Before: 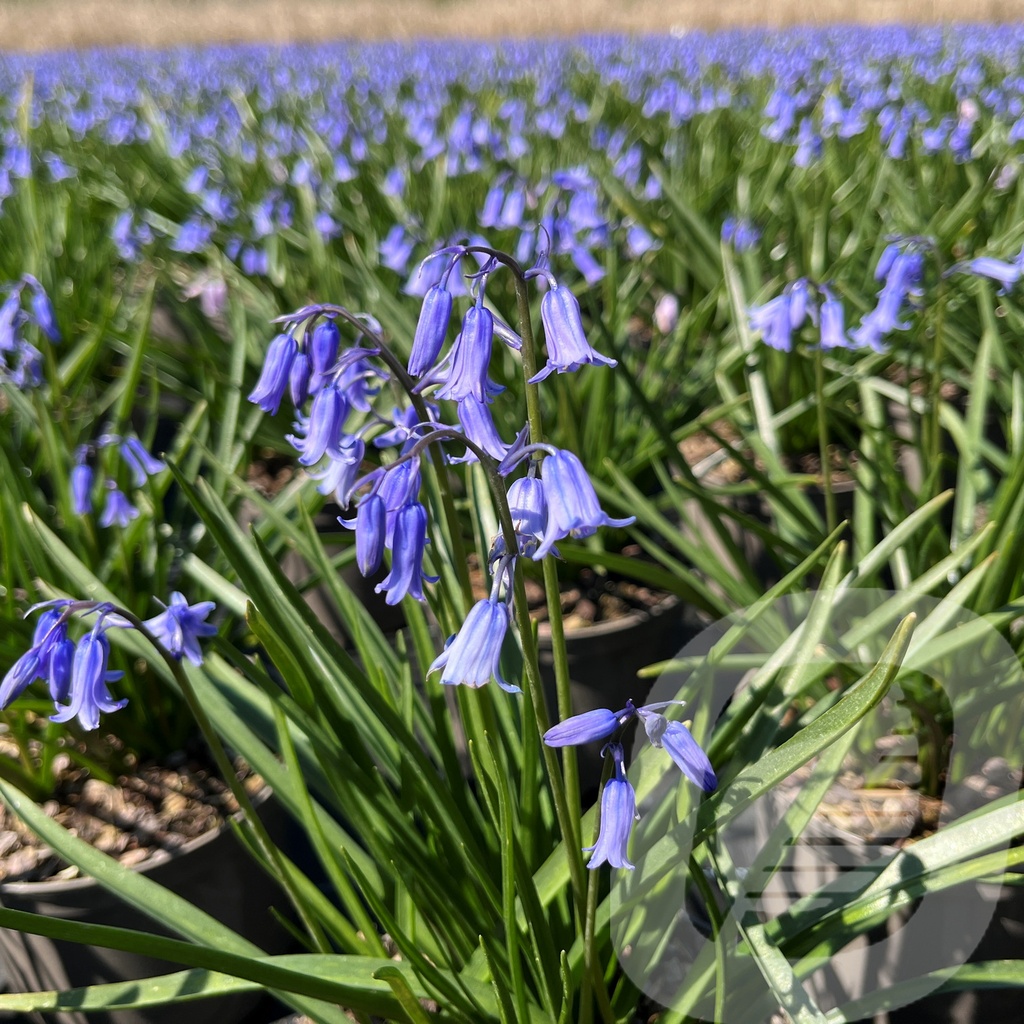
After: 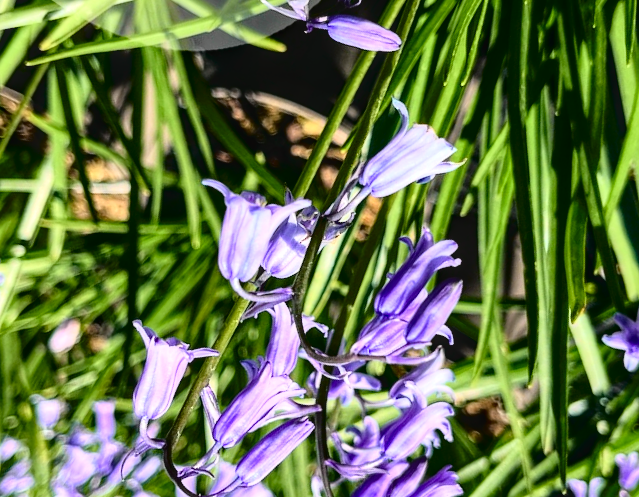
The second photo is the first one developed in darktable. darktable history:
tone equalizer: -8 EV -0.403 EV, -7 EV -0.374 EV, -6 EV -0.318 EV, -5 EV -0.194 EV, -3 EV 0.207 EV, -2 EV 0.358 EV, -1 EV 0.412 EV, +0 EV 0.43 EV
local contrast: on, module defaults
haze removal: compatibility mode true, adaptive false
tone curve: curves: ch0 [(0, 0.022) (0.177, 0.086) (0.392, 0.438) (0.704, 0.844) (0.858, 0.938) (1, 0.981)]; ch1 [(0, 0) (0.402, 0.36) (0.476, 0.456) (0.498, 0.497) (0.518, 0.521) (0.58, 0.598) (0.619, 0.65) (0.692, 0.737) (1, 1)]; ch2 [(0, 0) (0.415, 0.438) (0.483, 0.499) (0.503, 0.503) (0.526, 0.532) (0.563, 0.604) (0.626, 0.697) (0.699, 0.753) (0.997, 0.858)], color space Lab, independent channels, preserve colors none
crop and rotate: angle 146.99°, left 9.182%, top 15.686%, right 4.41%, bottom 17.083%
